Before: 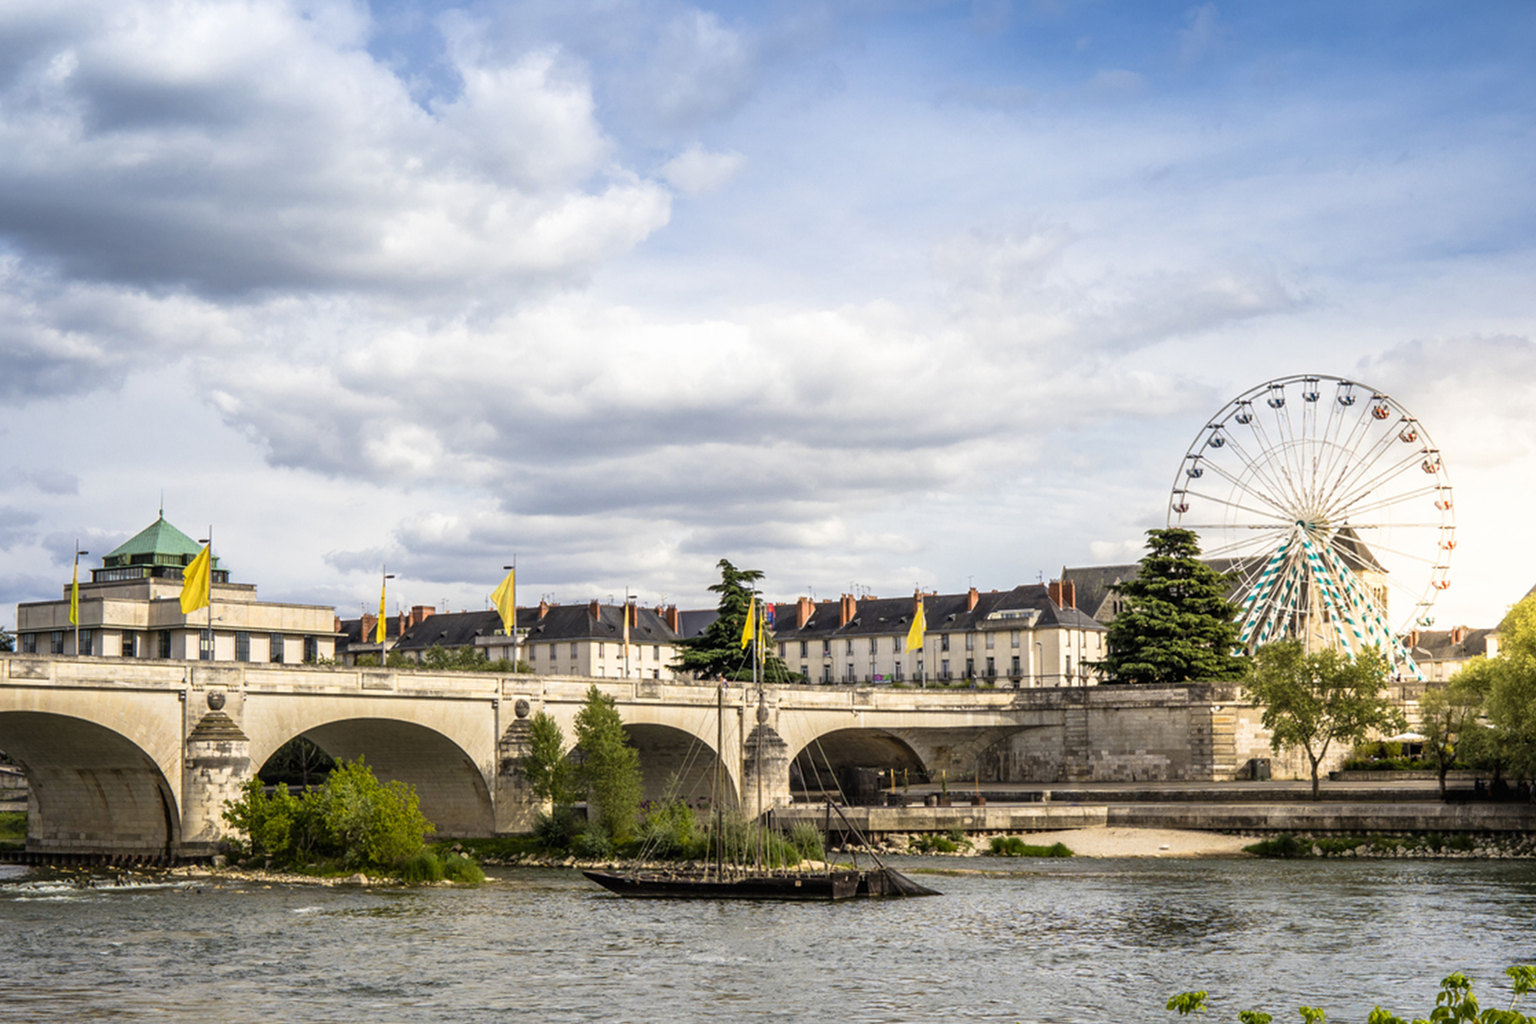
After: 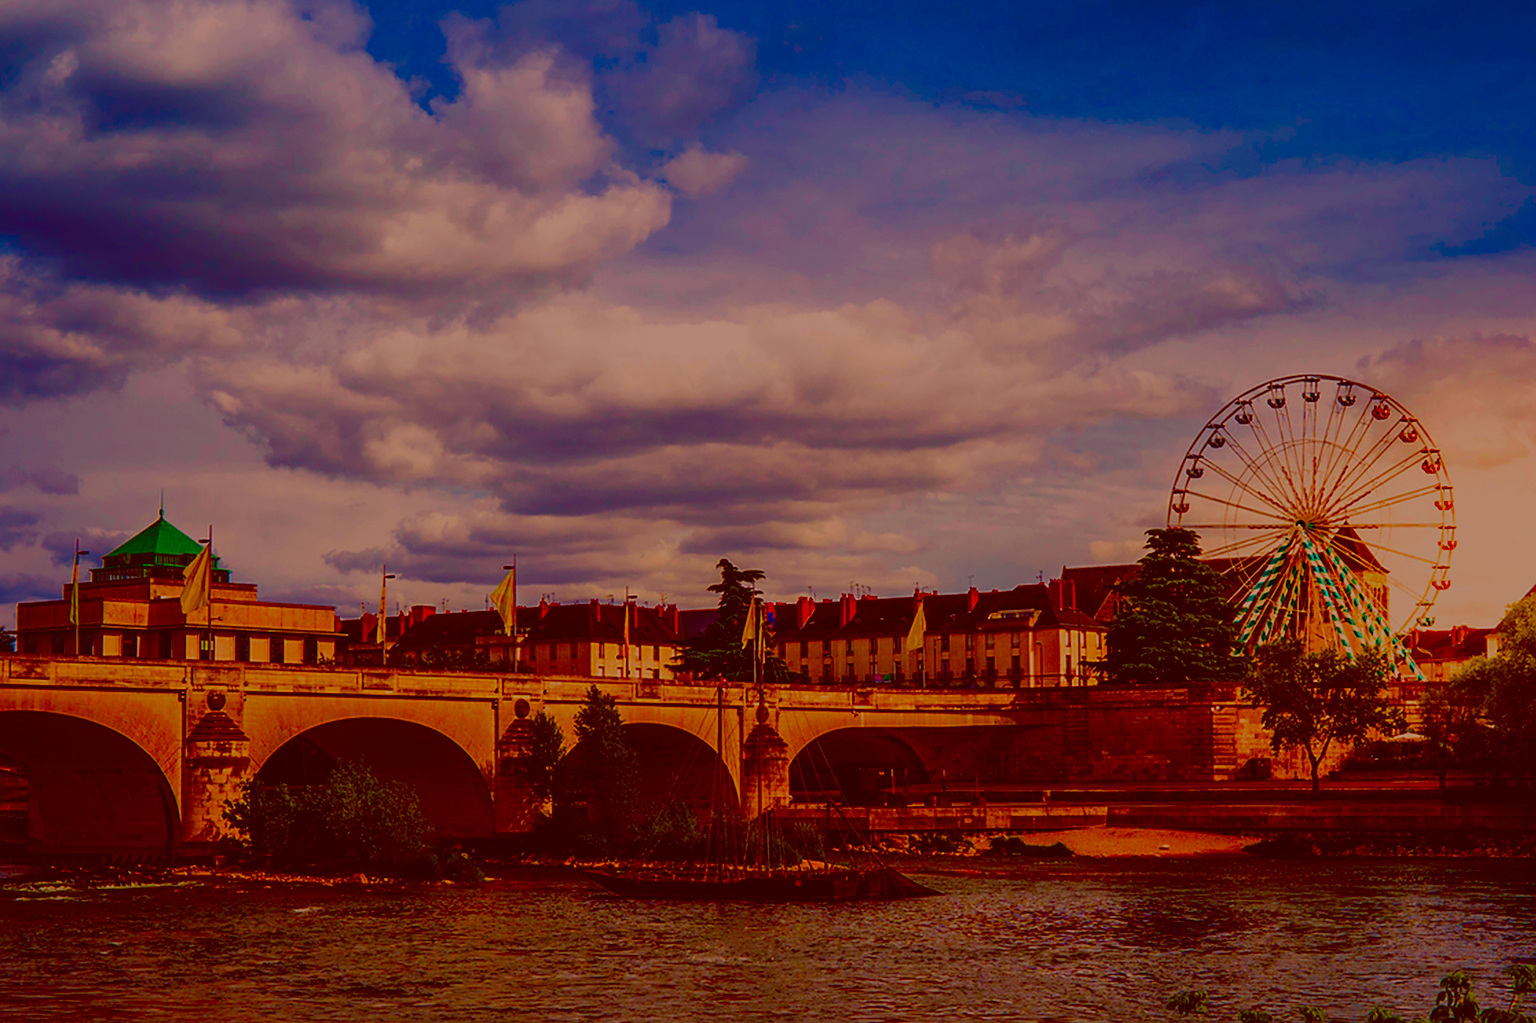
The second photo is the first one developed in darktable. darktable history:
filmic rgb: black relative exposure -7.65 EV, white relative exposure 4.56 EV, hardness 3.61
local contrast: mode bilateral grid, contrast 15, coarseness 36, detail 104%, midtone range 0.2
contrast brightness saturation: brightness -0.992, saturation 0.983
color balance rgb: shadows lift › chroma 6.386%, shadows lift › hue 304.05°, linear chroma grading › highlights 99.079%, linear chroma grading › global chroma 23.658%, perceptual saturation grading › global saturation 29.714%, perceptual brilliance grading › global brilliance 2.599%, perceptual brilliance grading › highlights -3.415%, perceptual brilliance grading › shadows 3.702%, global vibrance 20%
color correction: highlights a* 9.2, highlights b* 8.94, shadows a* 39.66, shadows b* 39.53, saturation 0.781
sharpen: on, module defaults
